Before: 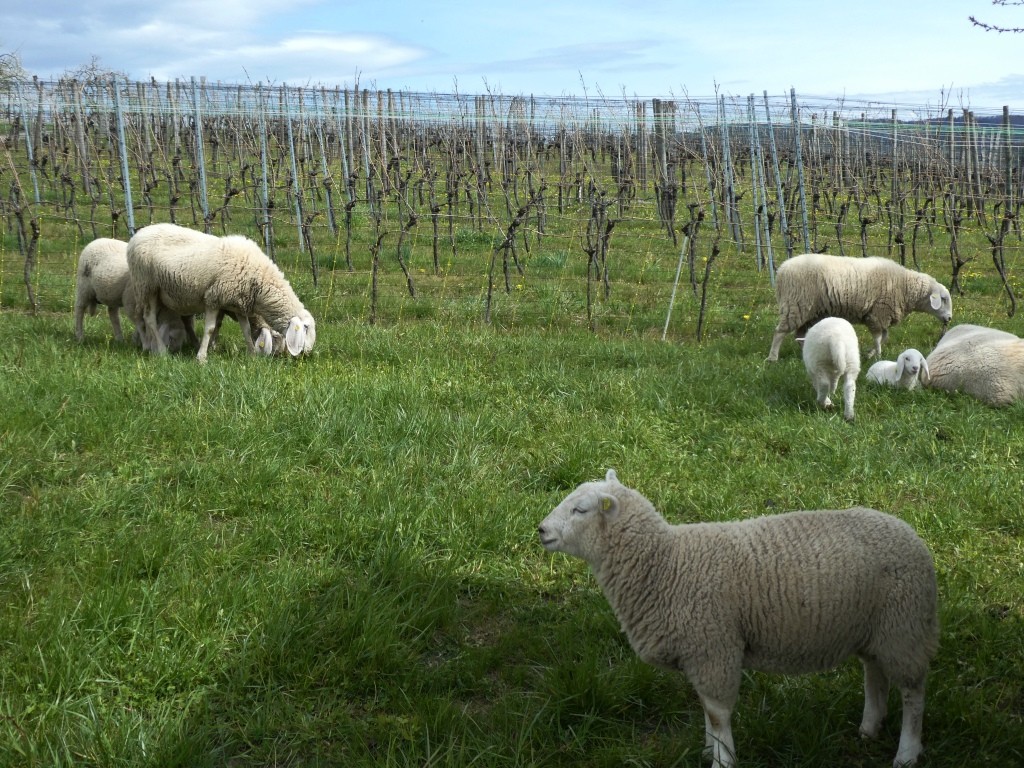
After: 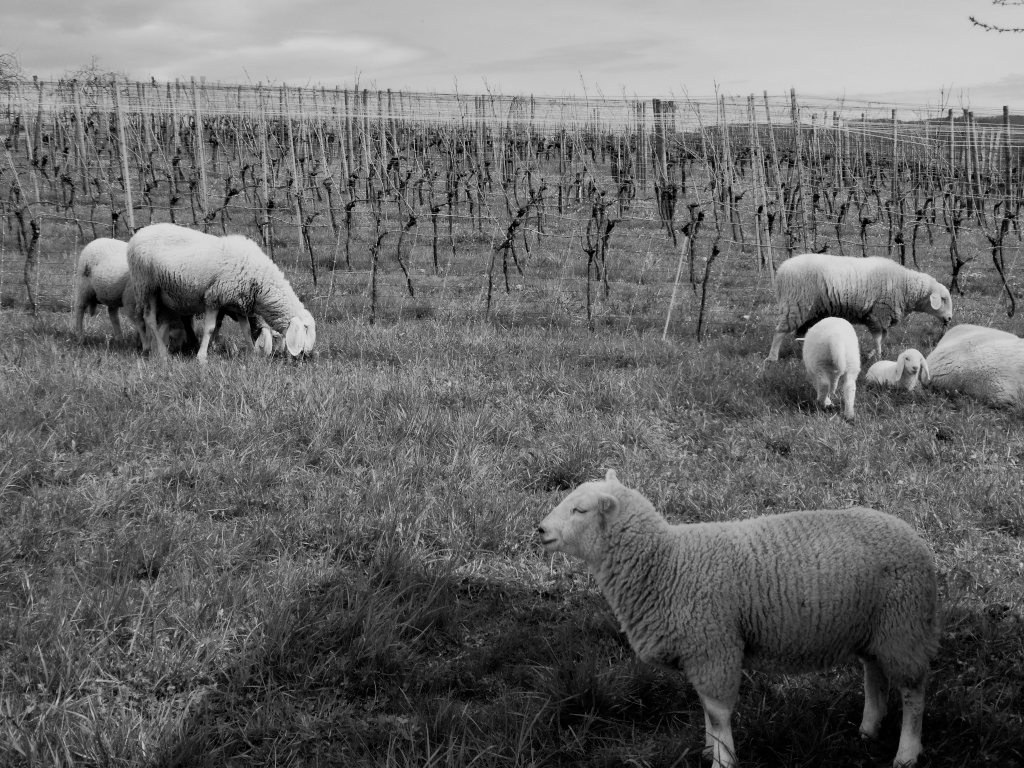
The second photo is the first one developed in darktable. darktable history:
filmic rgb: black relative exposure -7.32 EV, white relative exposure 5.09 EV, hardness 3.2
monochrome: on, module defaults
contrast equalizer: y [[0.536, 0.565, 0.581, 0.516, 0.52, 0.491], [0.5 ×6], [0.5 ×6], [0 ×6], [0 ×6]]
